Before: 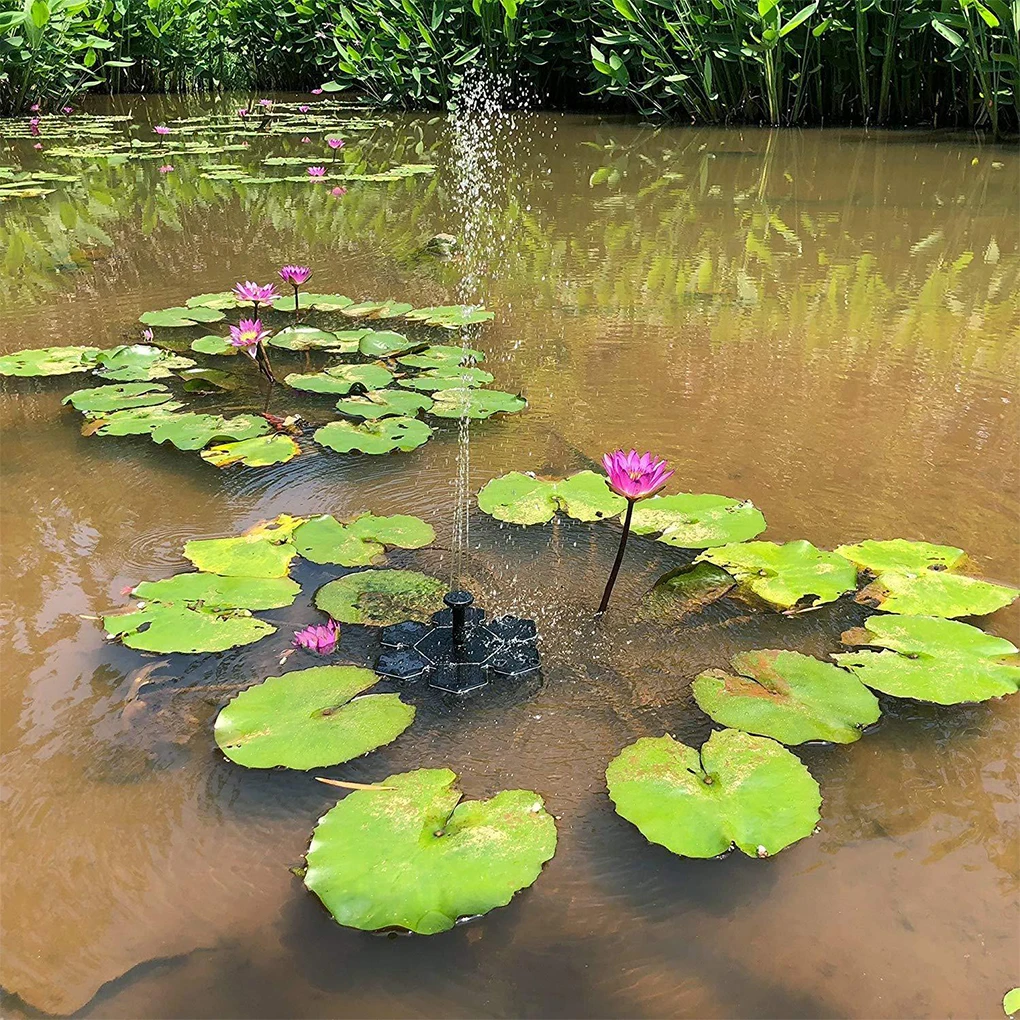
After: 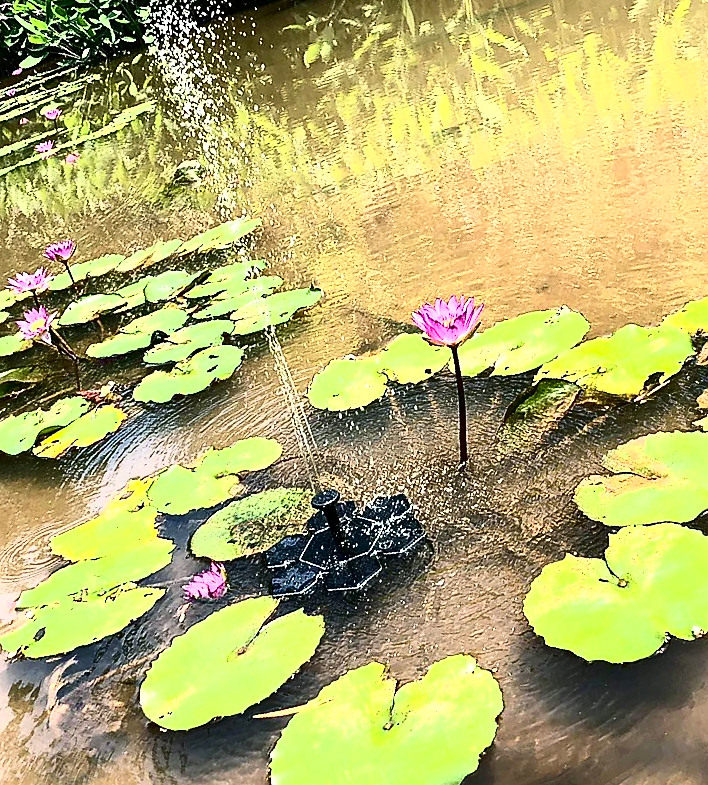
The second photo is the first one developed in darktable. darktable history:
crop and rotate: angle 20.2°, left 6.942%, right 3.847%, bottom 1.179%
contrast brightness saturation: contrast 0.64, brightness 0.353, saturation 0.148
local contrast: mode bilateral grid, contrast 19, coarseness 51, detail 127%, midtone range 0.2
sharpen: radius 1.561, amount 0.361, threshold 1.326
tone curve: curves: ch0 [(0, 0) (0.003, 0.004) (0.011, 0.008) (0.025, 0.012) (0.044, 0.02) (0.069, 0.028) (0.1, 0.034) (0.136, 0.059) (0.177, 0.1) (0.224, 0.151) (0.277, 0.203) (0.335, 0.266) (0.399, 0.344) (0.468, 0.414) (0.543, 0.507) (0.623, 0.602) (0.709, 0.704) (0.801, 0.804) (0.898, 0.927) (1, 1)], color space Lab, independent channels, preserve colors none
